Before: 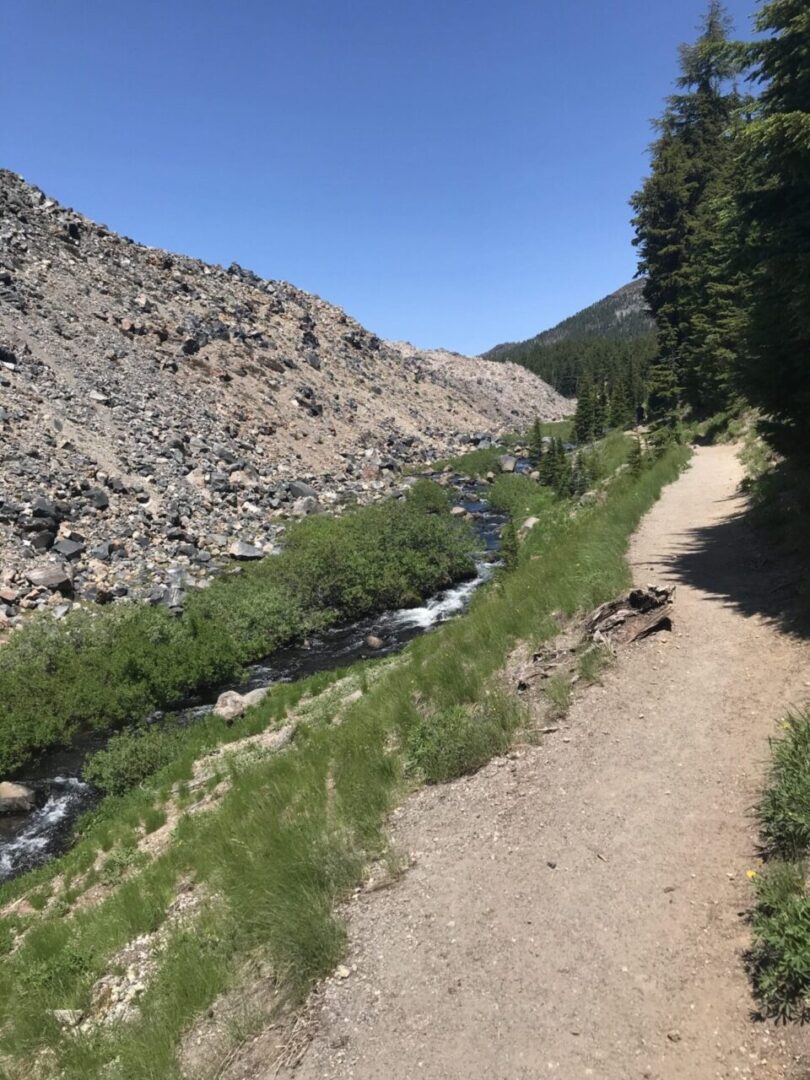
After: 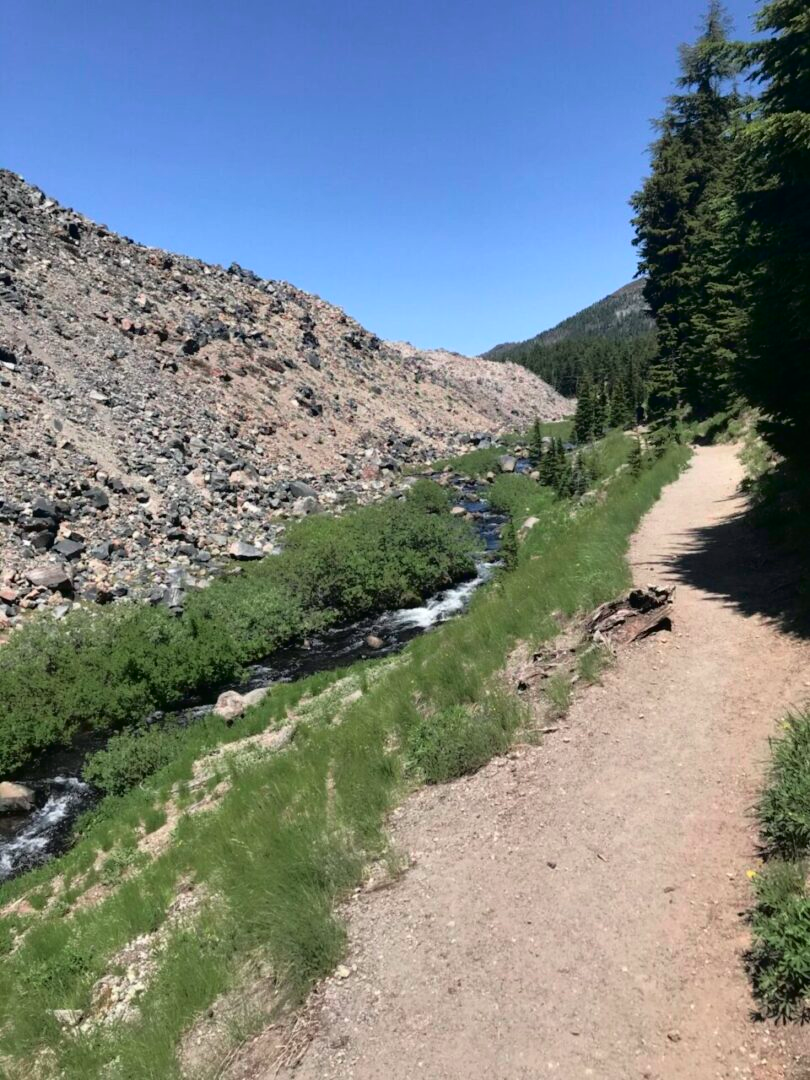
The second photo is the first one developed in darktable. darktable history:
tone curve: curves: ch0 [(0, 0) (0.126, 0.061) (0.362, 0.382) (0.498, 0.498) (0.706, 0.712) (1, 1)]; ch1 [(0, 0) (0.5, 0.497) (0.55, 0.578) (1, 1)]; ch2 [(0, 0) (0.44, 0.424) (0.489, 0.486) (0.537, 0.538) (1, 1)], color space Lab, independent channels, preserve colors none
contrast brightness saturation: contrast 0.1, brightness 0.02, saturation 0.02
